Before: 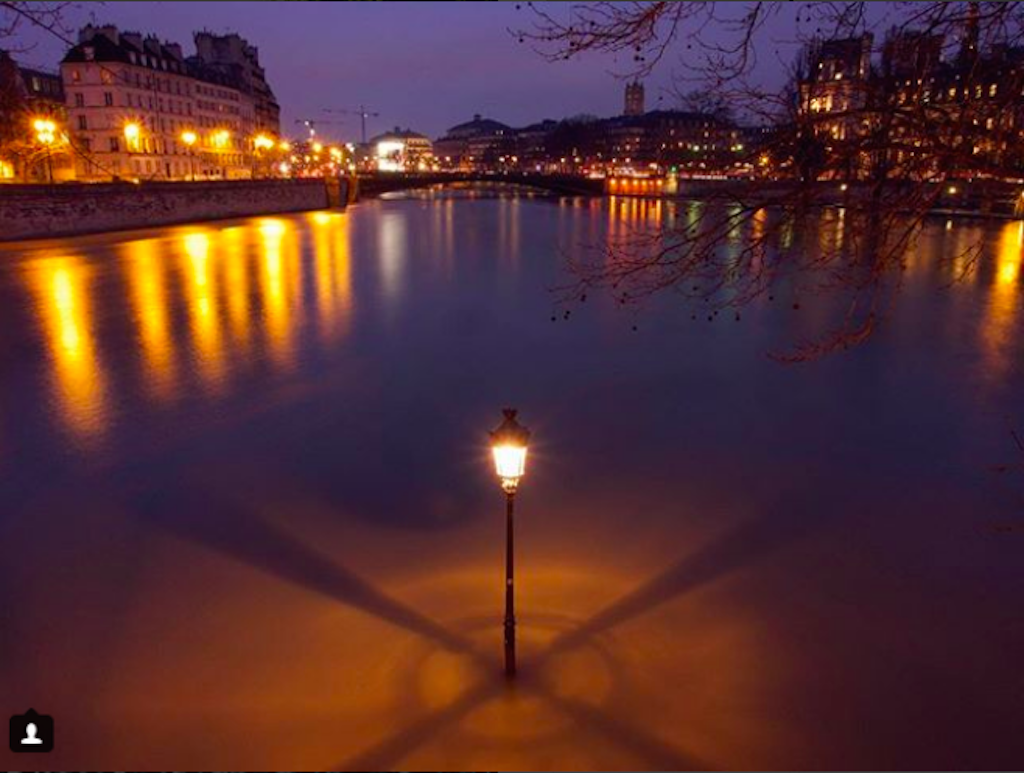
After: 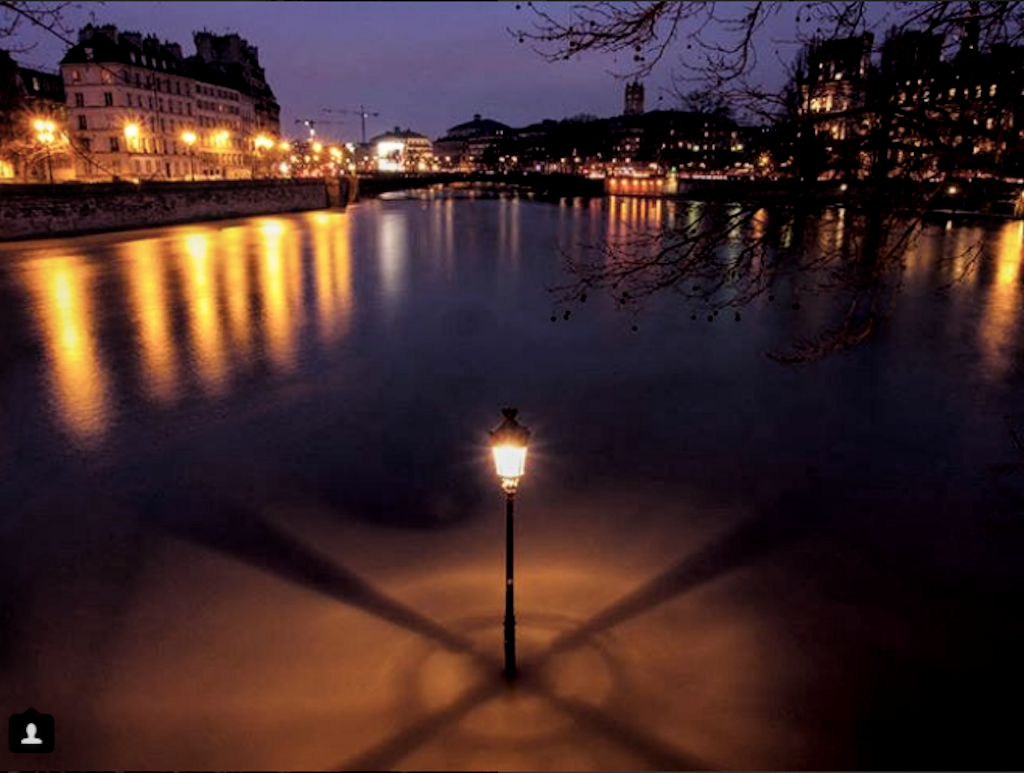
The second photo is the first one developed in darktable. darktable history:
local contrast: on, module defaults
filmic rgb: black relative exposure -4.96 EV, white relative exposure 2.84 EV, hardness 3.71
